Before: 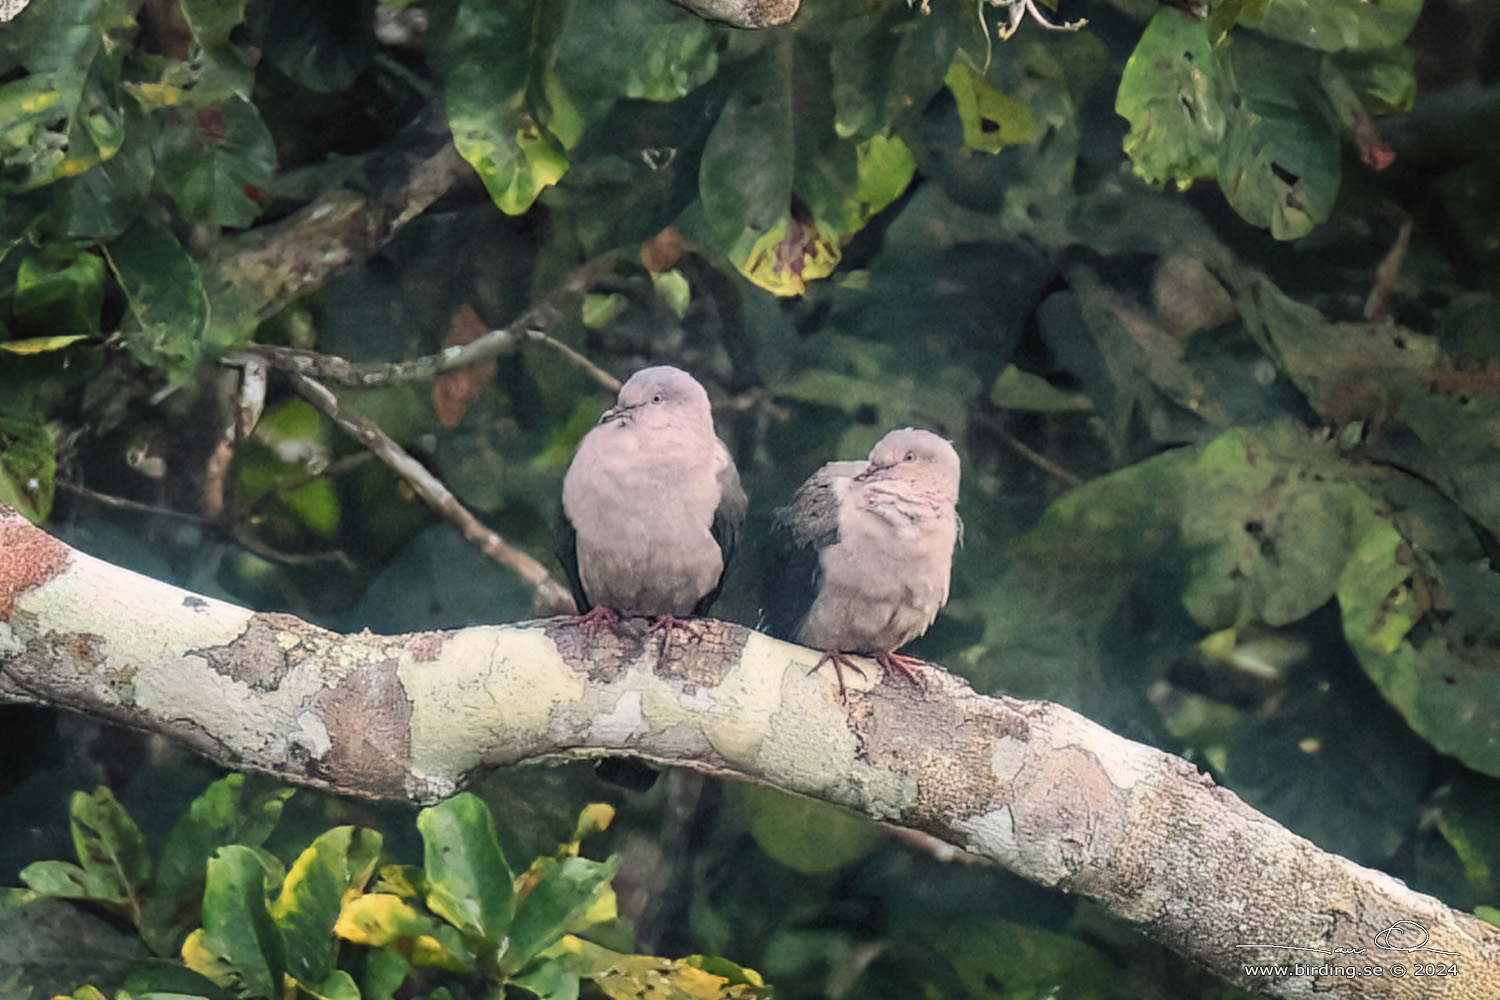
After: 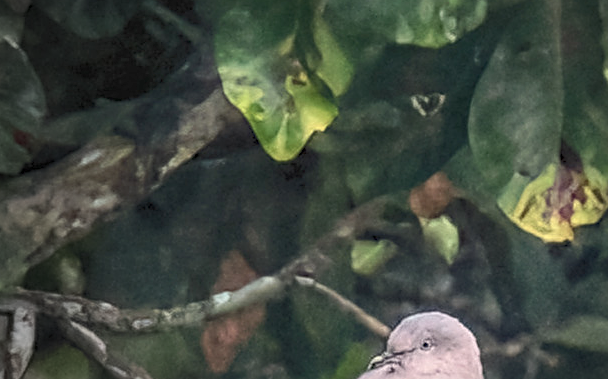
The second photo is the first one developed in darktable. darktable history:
crop: left 15.452%, top 5.459%, right 43.956%, bottom 56.62%
sharpen: on, module defaults
rgb curve: curves: ch0 [(0, 0) (0.093, 0.159) (0.241, 0.265) (0.414, 0.42) (1, 1)], compensate middle gray true, preserve colors basic power
contrast brightness saturation: contrast 0.01, saturation -0.05
tone equalizer: on, module defaults
vignetting: fall-off start 73.57%, center (0.22, -0.235)
local contrast: detail 130%
